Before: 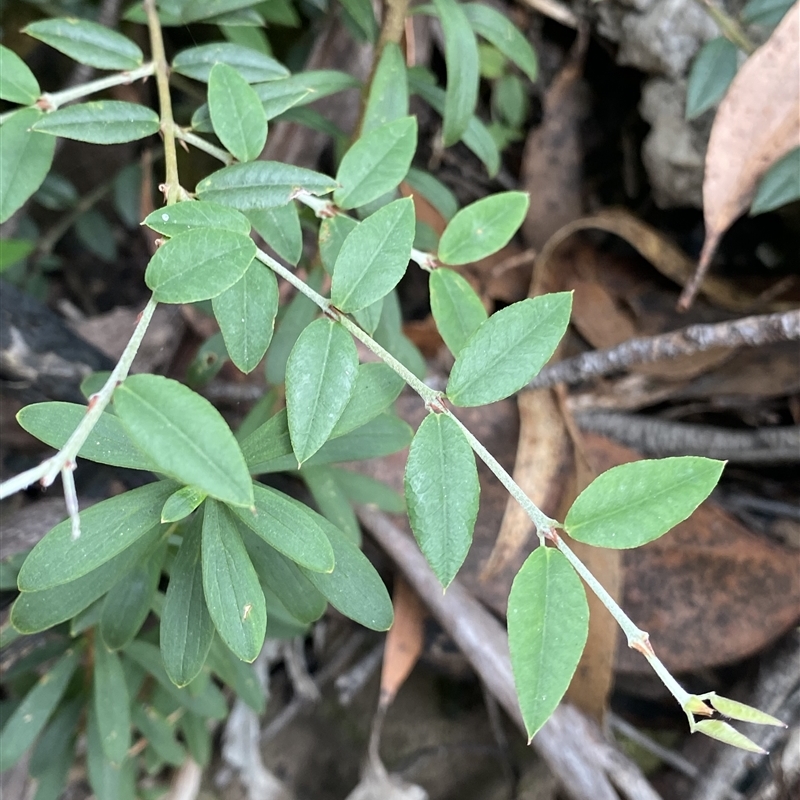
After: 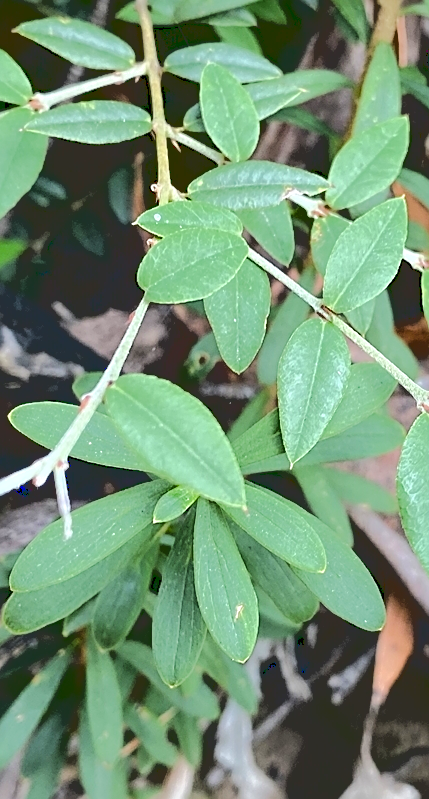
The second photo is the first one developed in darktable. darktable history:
sharpen: on, module defaults
base curve: curves: ch0 [(0.065, 0.026) (0.236, 0.358) (0.53, 0.546) (0.777, 0.841) (0.924, 0.992)]
crop: left 1.02%, right 45.26%, bottom 0.084%
color balance rgb: linear chroma grading › shadows -8.233%, linear chroma grading › global chroma 9.683%, perceptual saturation grading › global saturation 20%, perceptual saturation grading › highlights -24.889%, perceptual saturation grading › shadows 25.874%, global vibrance 20%
